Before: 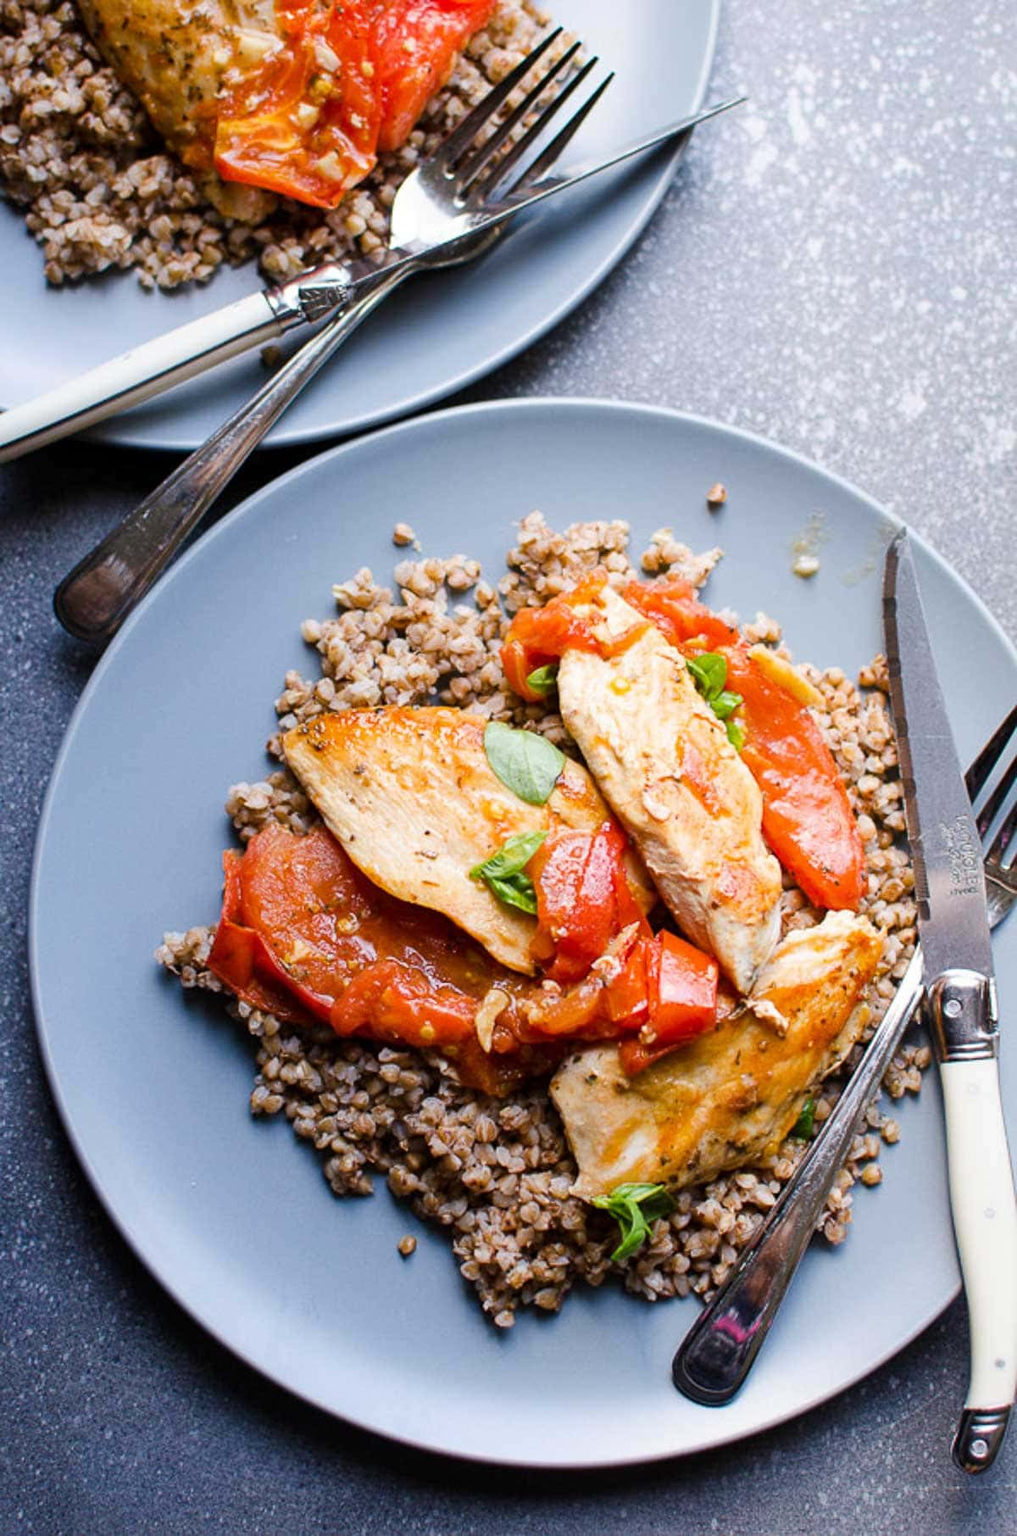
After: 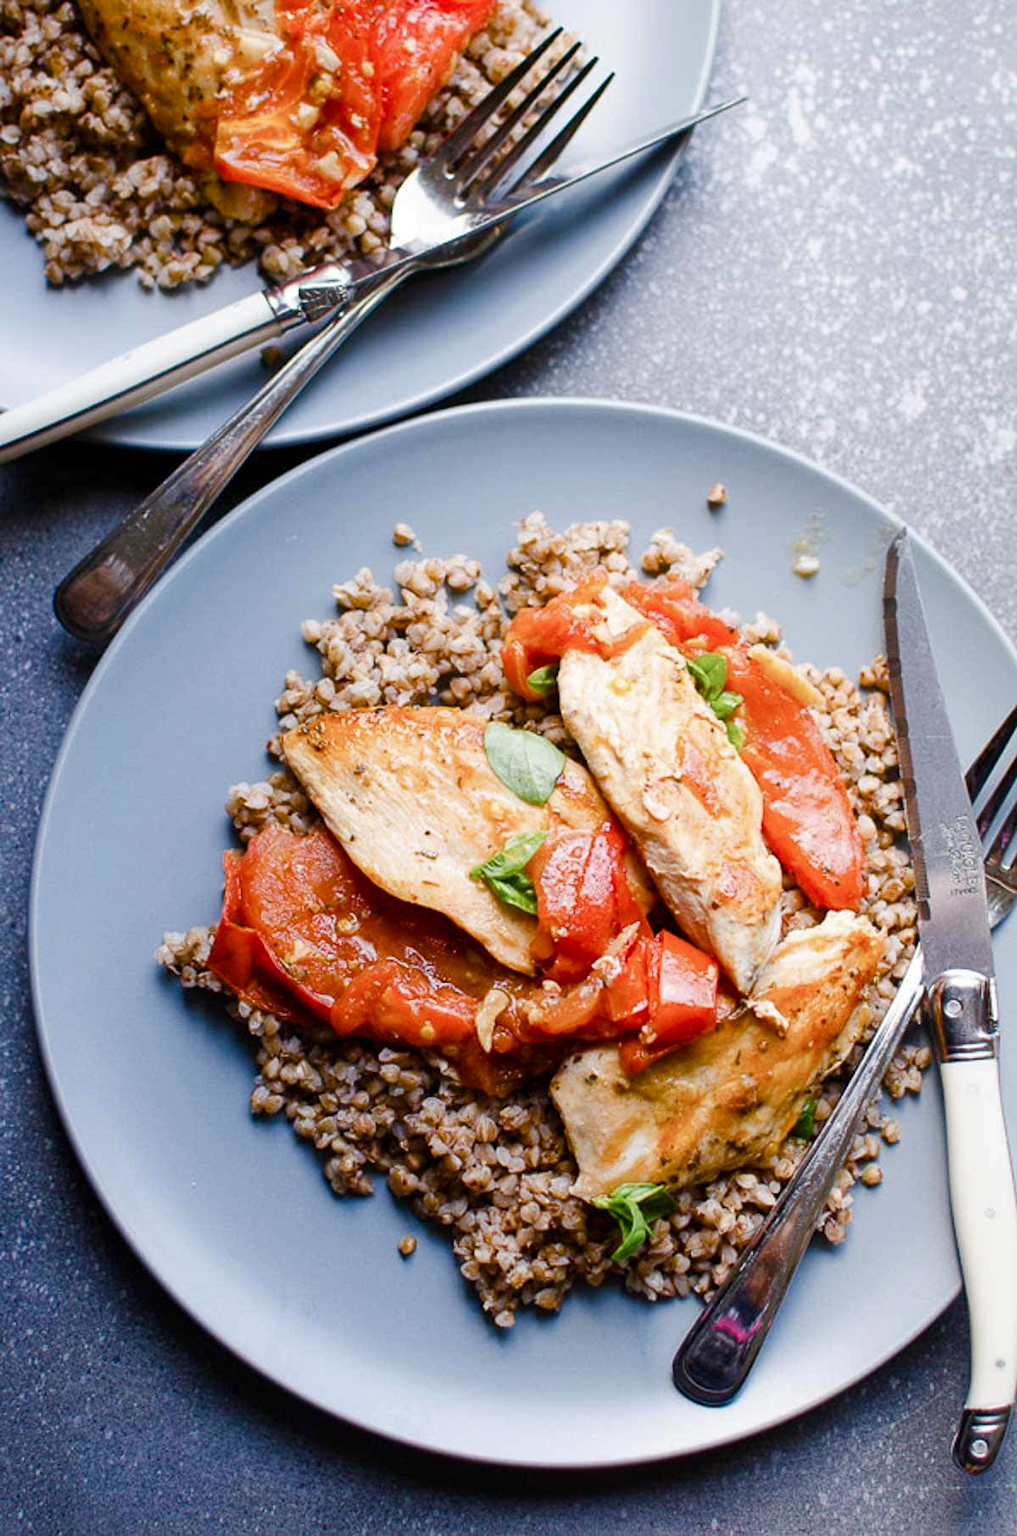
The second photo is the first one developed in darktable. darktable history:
color balance rgb: perceptual saturation grading › global saturation 20%, perceptual saturation grading › highlights -49.121%, perceptual saturation grading › shadows 25.665%
